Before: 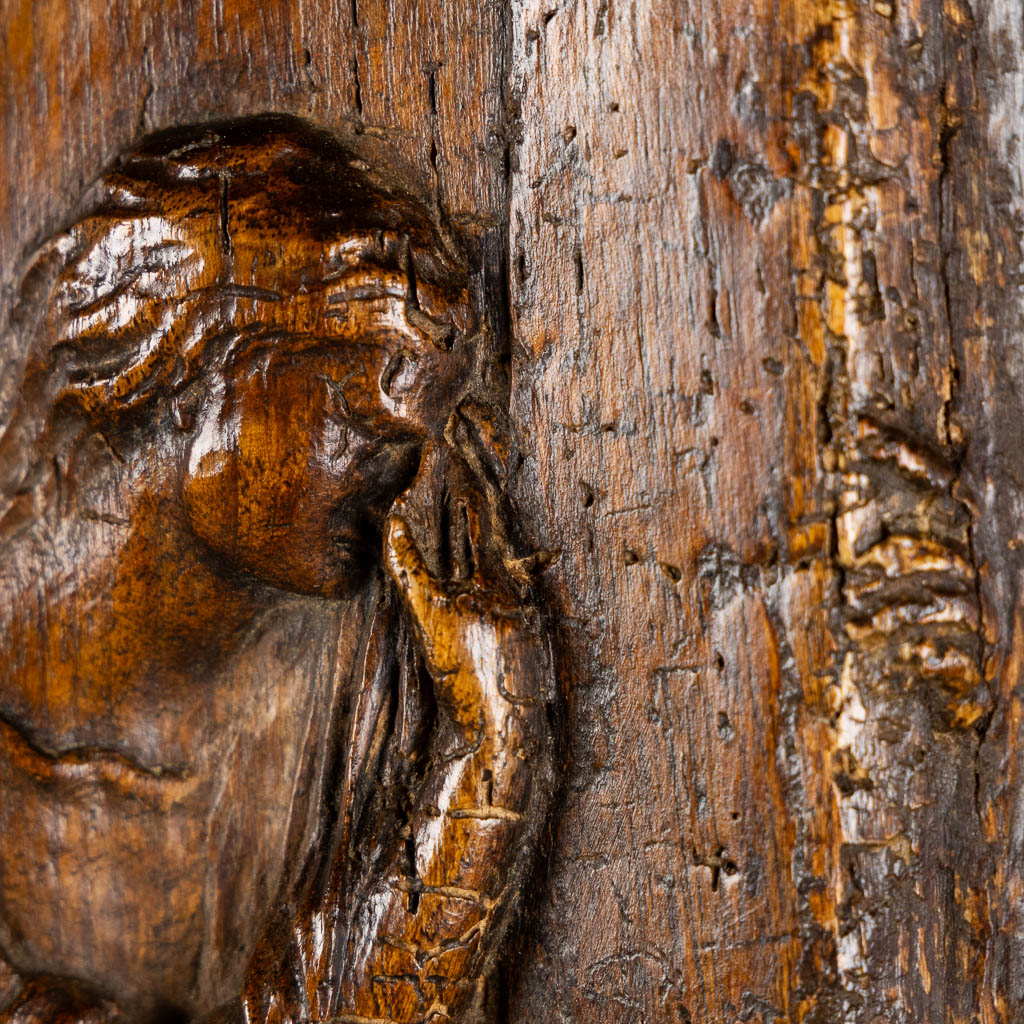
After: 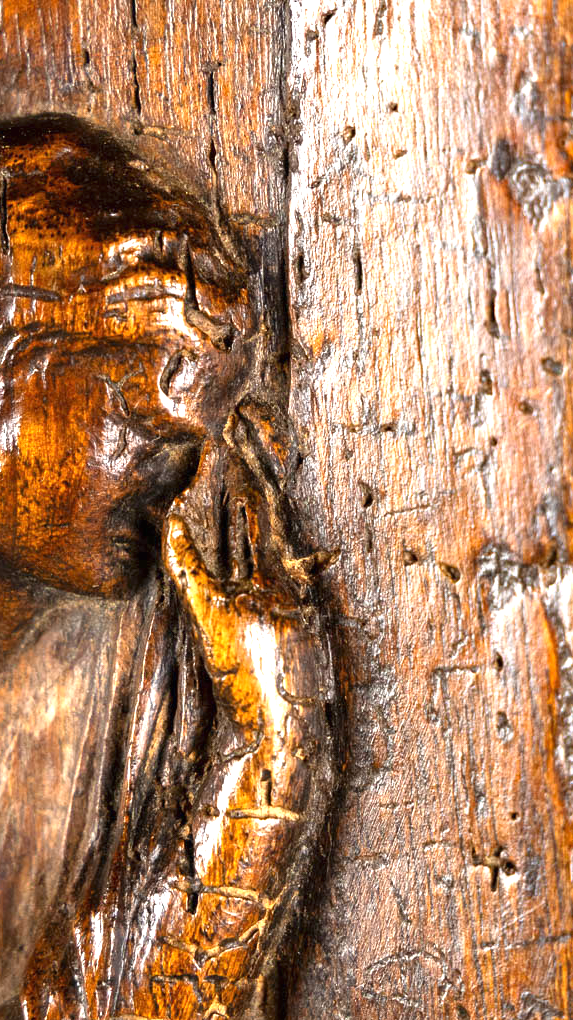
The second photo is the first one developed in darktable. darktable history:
exposure: black level correction 0, exposure 1.35 EV, compensate exposure bias true, compensate highlight preservation false
crop: left 21.674%, right 22.086%
